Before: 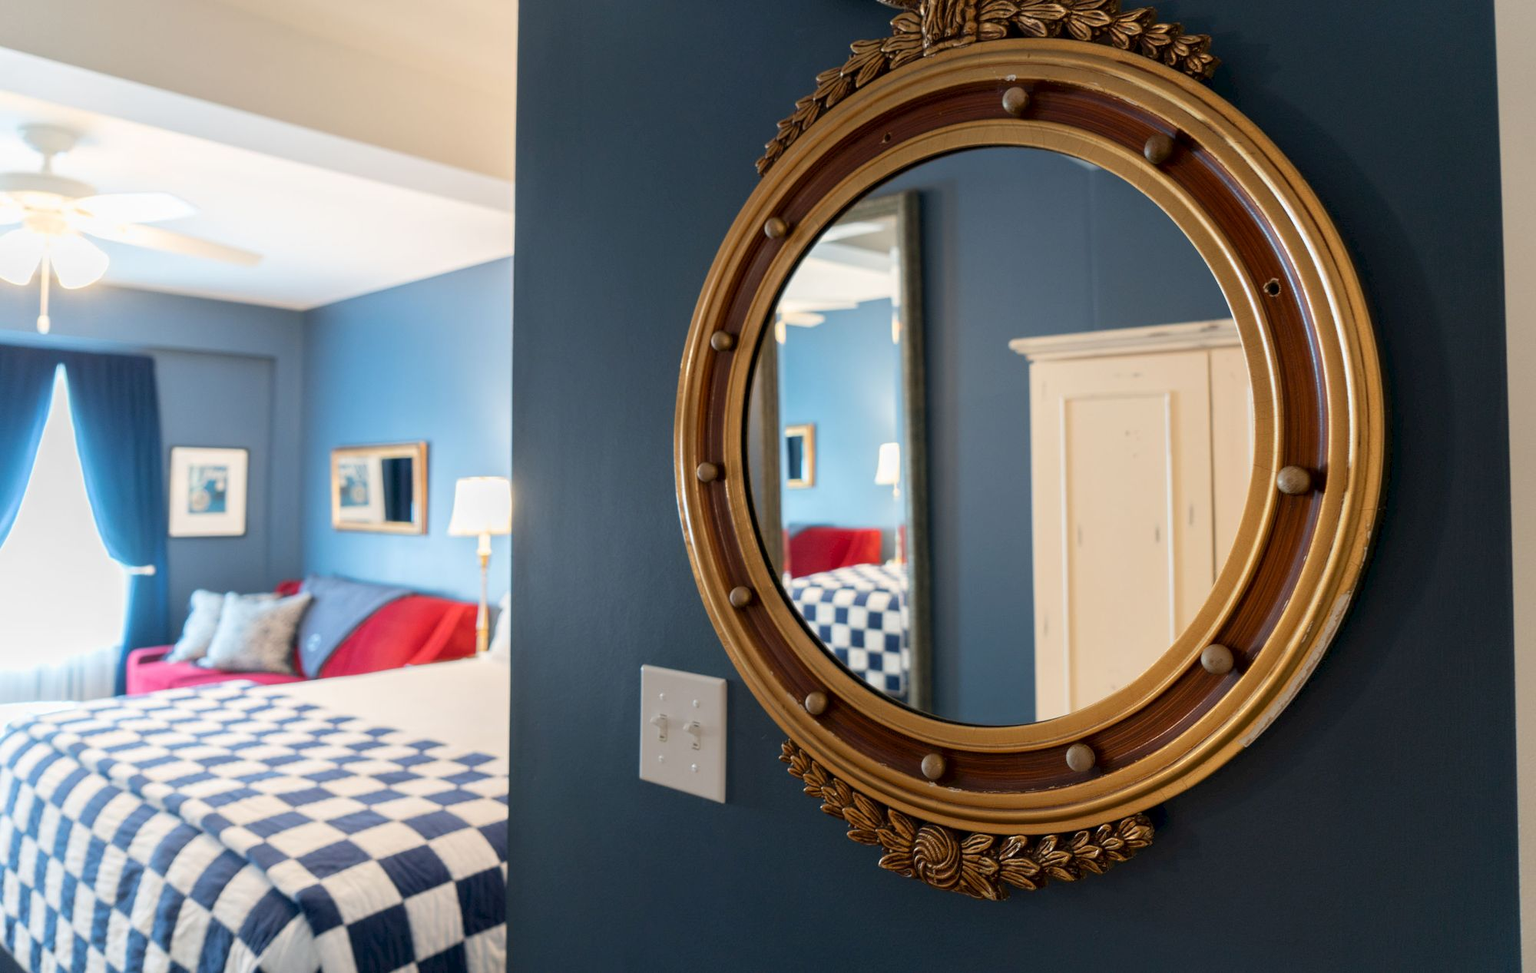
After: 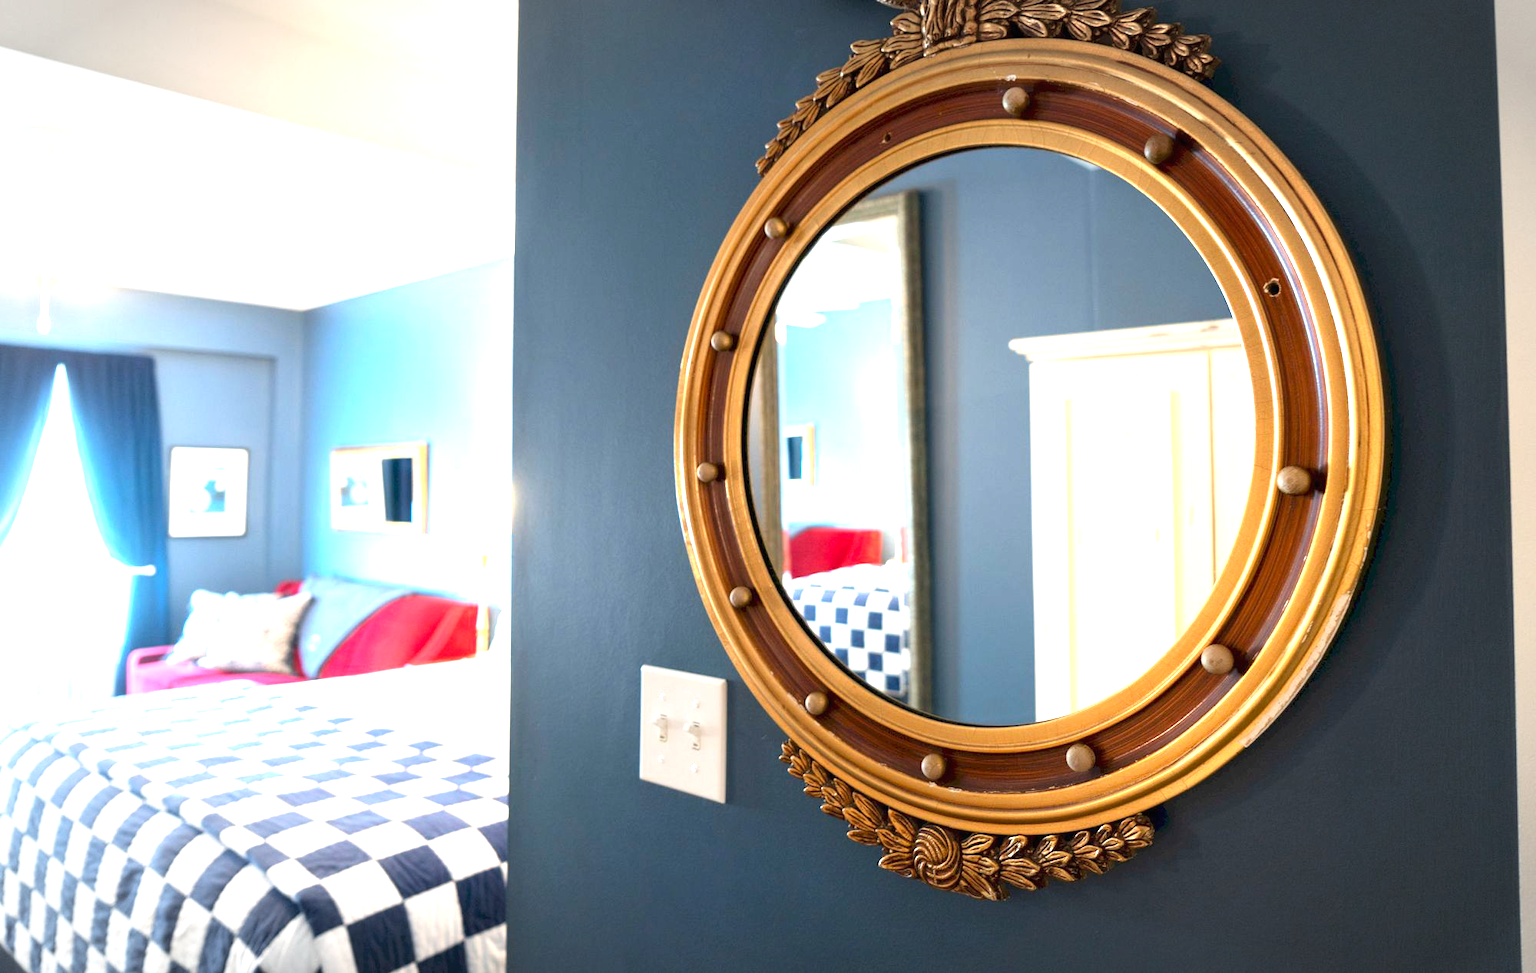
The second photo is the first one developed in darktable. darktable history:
vignetting: automatic ratio true
contrast brightness saturation: contrast -0.013, brightness -0.01, saturation 0.041
exposure: black level correction 0, exposure 1.505 EV, compensate exposure bias true, compensate highlight preservation false
